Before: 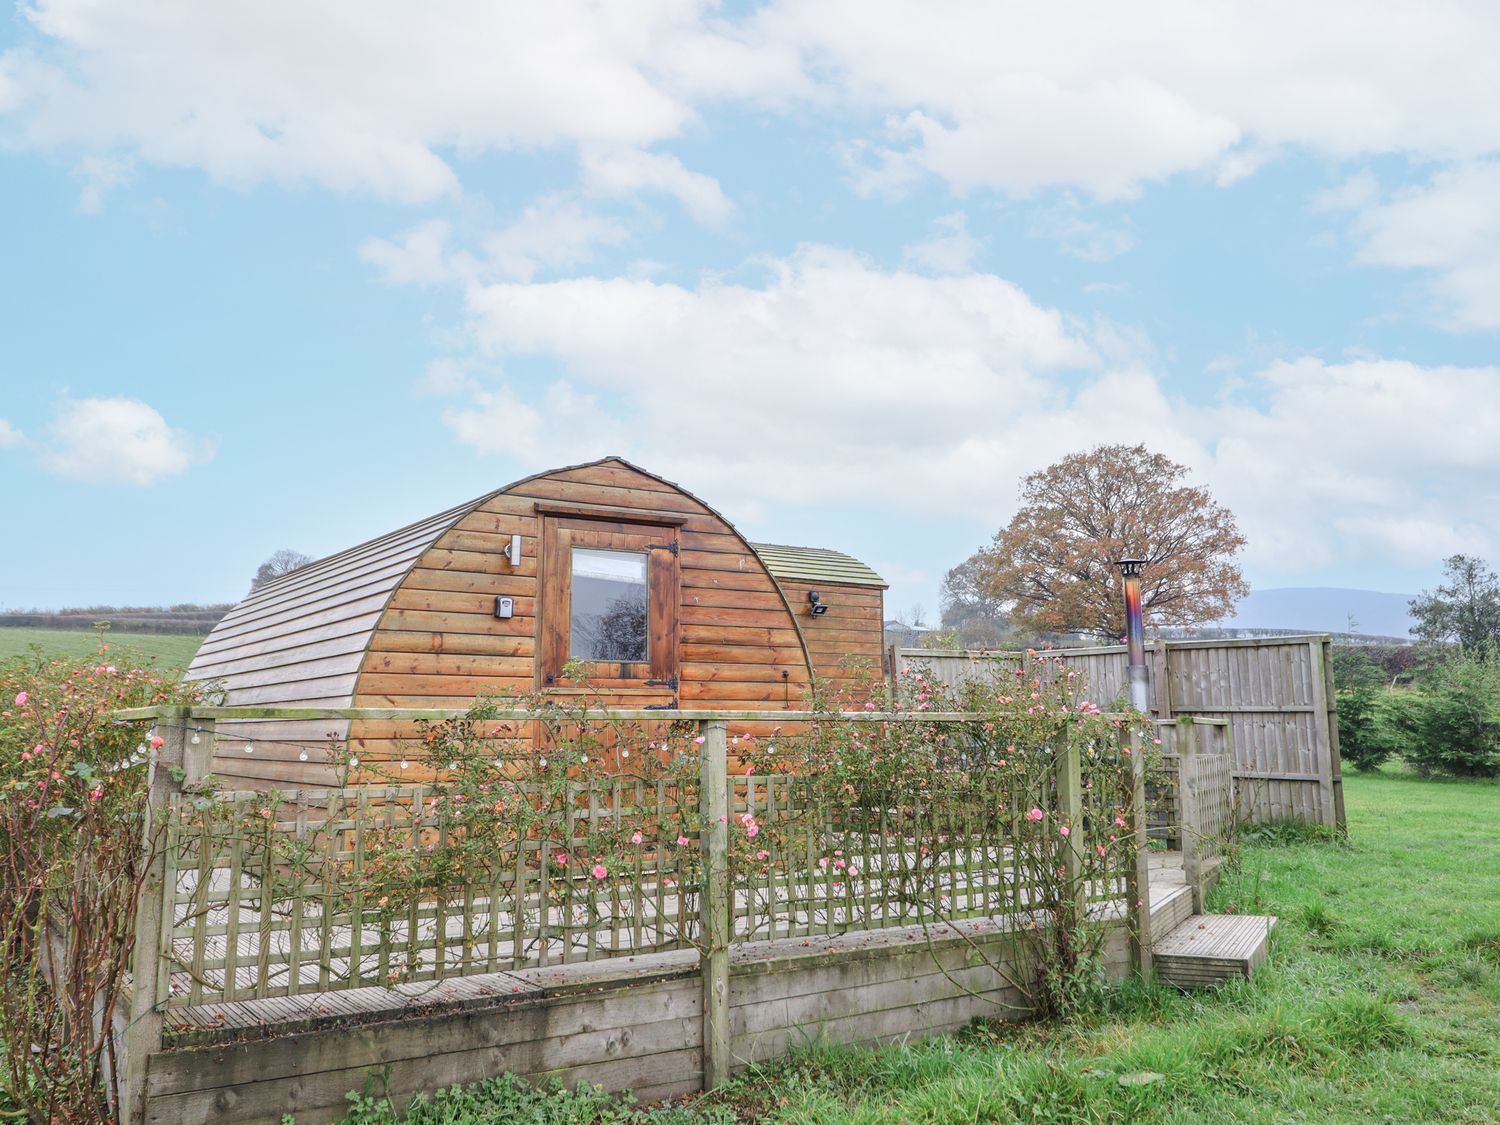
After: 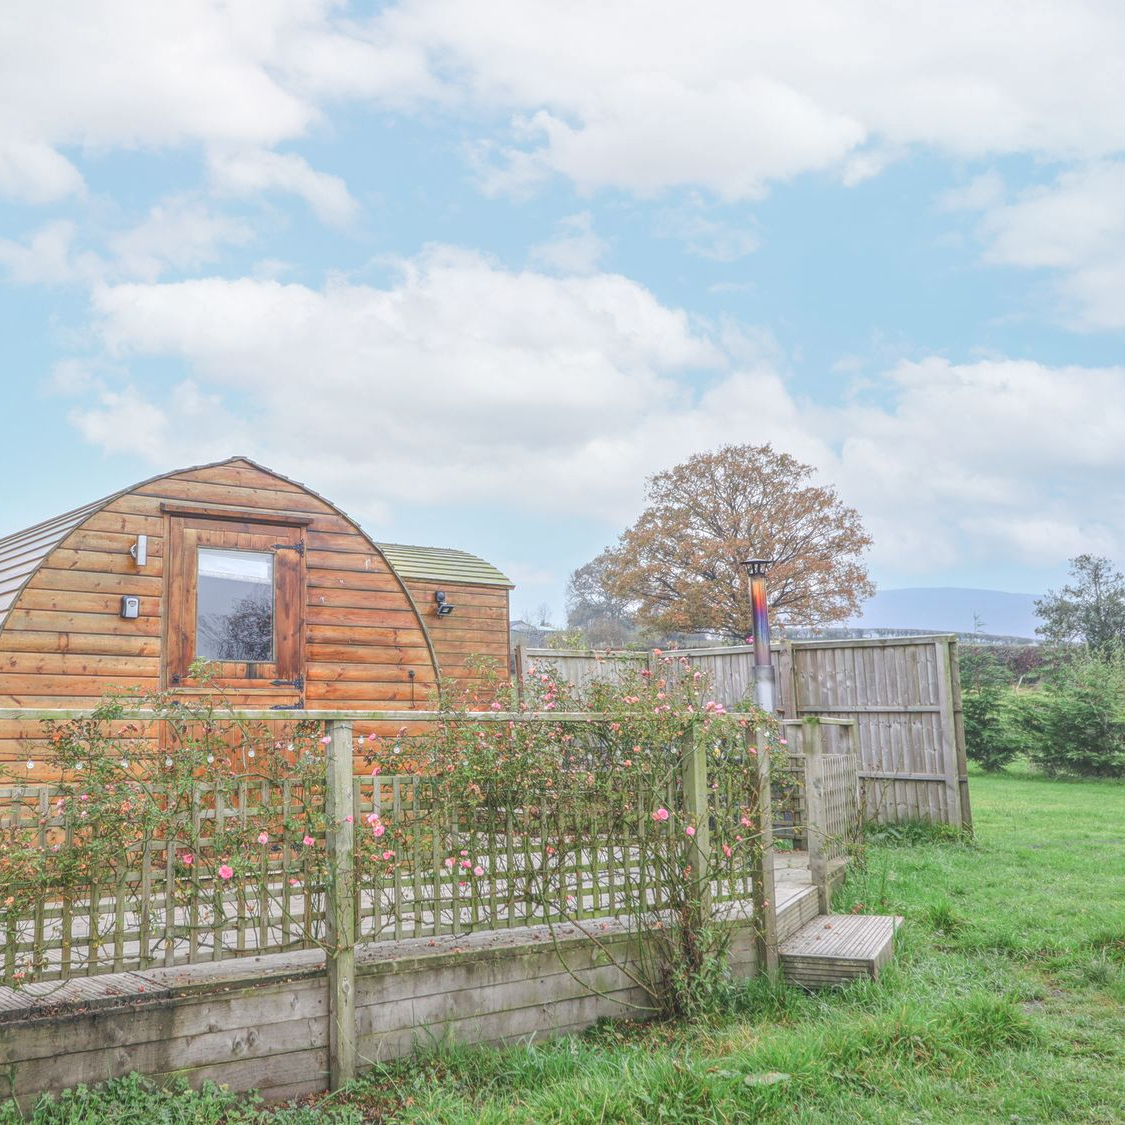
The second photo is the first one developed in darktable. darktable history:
local contrast: highlights 71%, shadows 16%, midtone range 0.19
crop and rotate: left 24.961%
